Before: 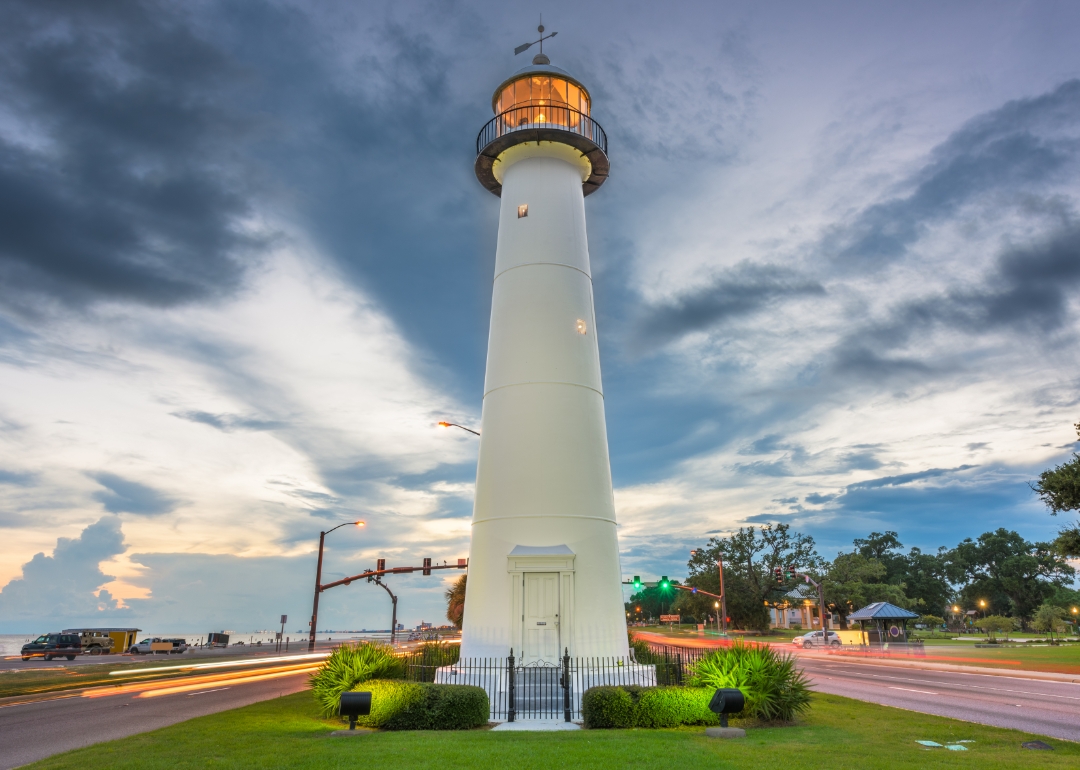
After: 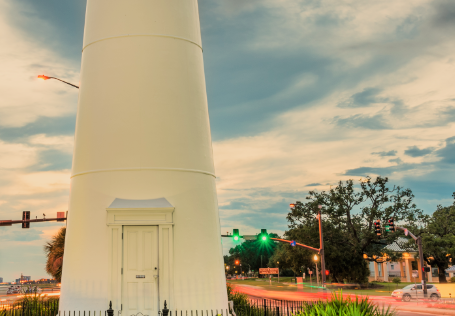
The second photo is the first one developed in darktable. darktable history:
white balance: red 1.123, blue 0.83
crop: left 37.221%, top 45.169%, right 20.63%, bottom 13.777%
filmic rgb: black relative exposure -7.65 EV, white relative exposure 4.56 EV, hardness 3.61, contrast 1.25
